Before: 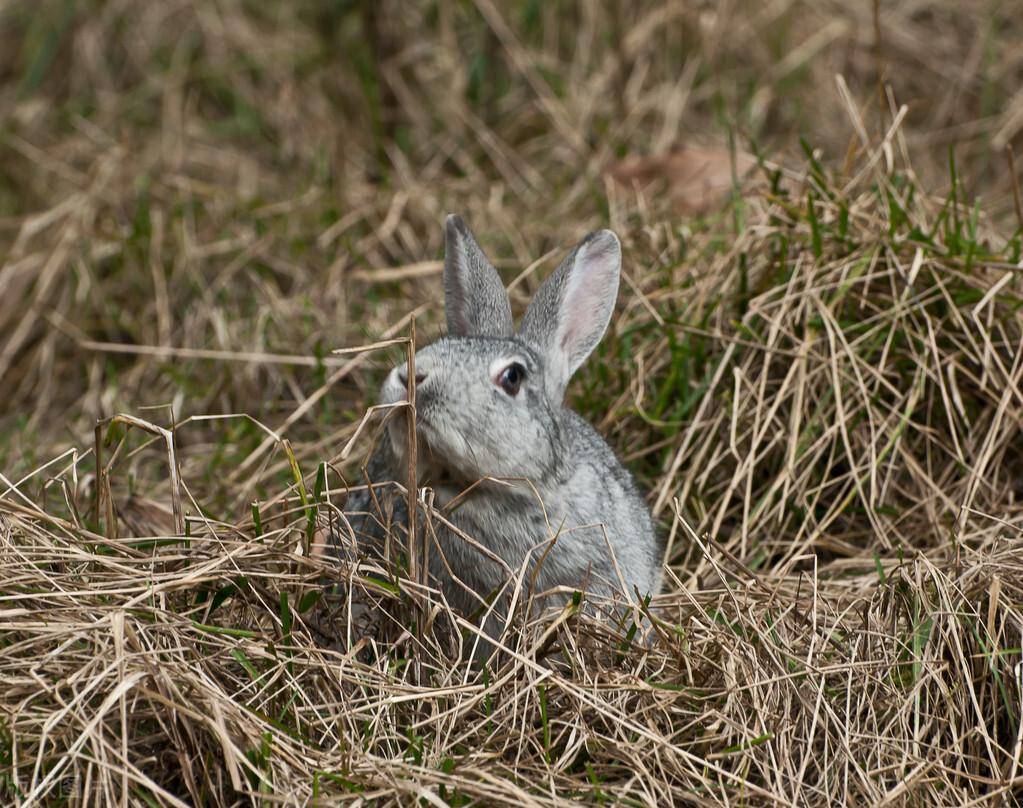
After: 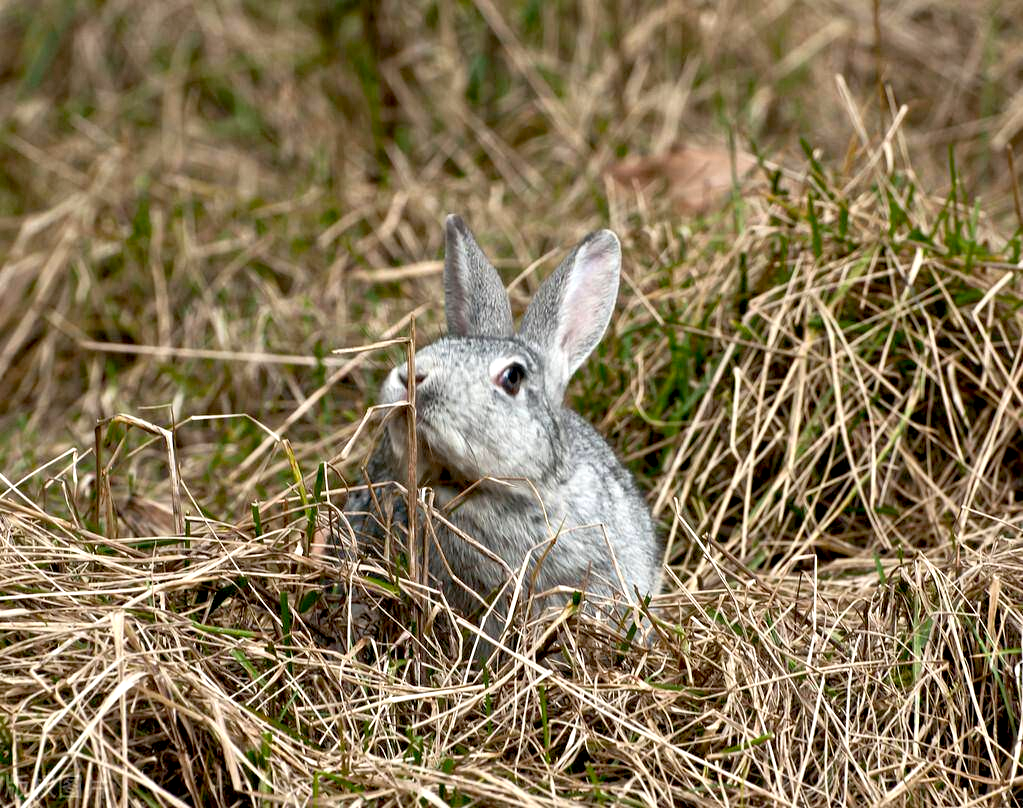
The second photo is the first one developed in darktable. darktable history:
exposure: black level correction 0.012, exposure 0.693 EV, compensate exposure bias true, compensate highlight preservation false
